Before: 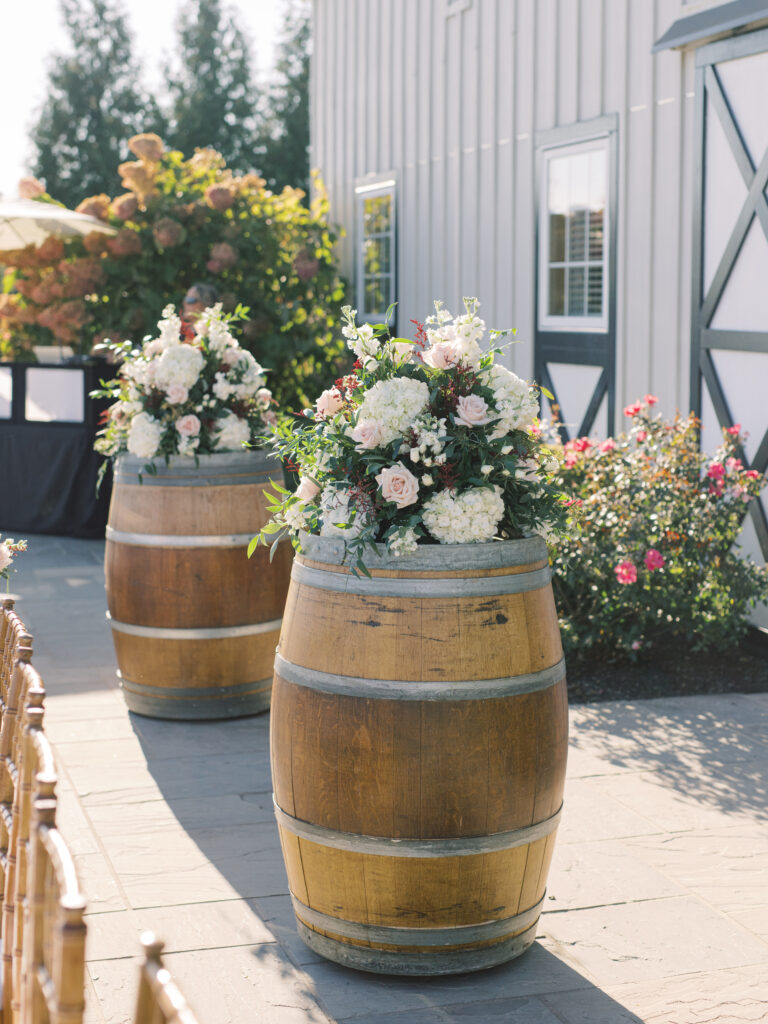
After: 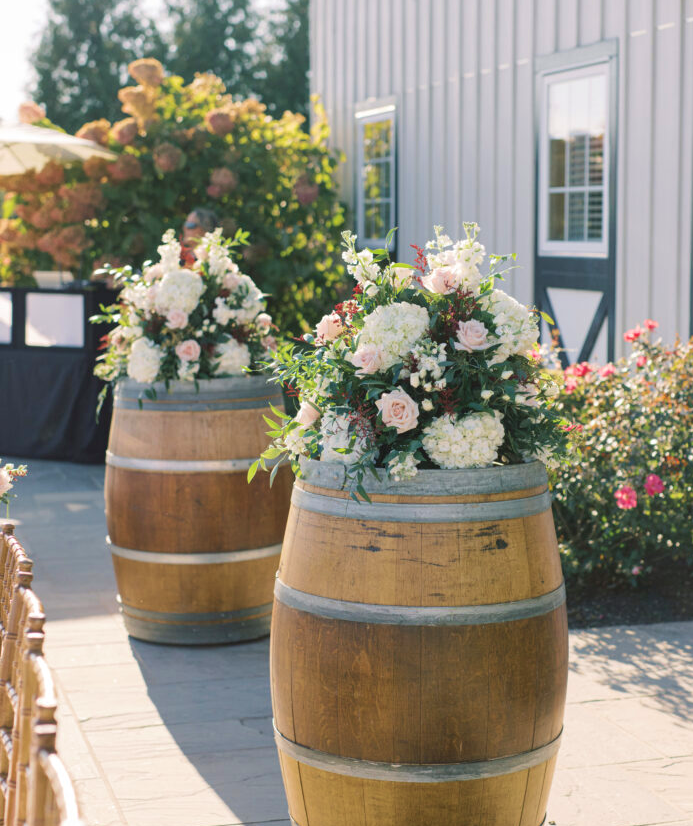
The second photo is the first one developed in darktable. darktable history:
crop: top 7.403%, right 9.765%, bottom 11.908%
velvia: on, module defaults
